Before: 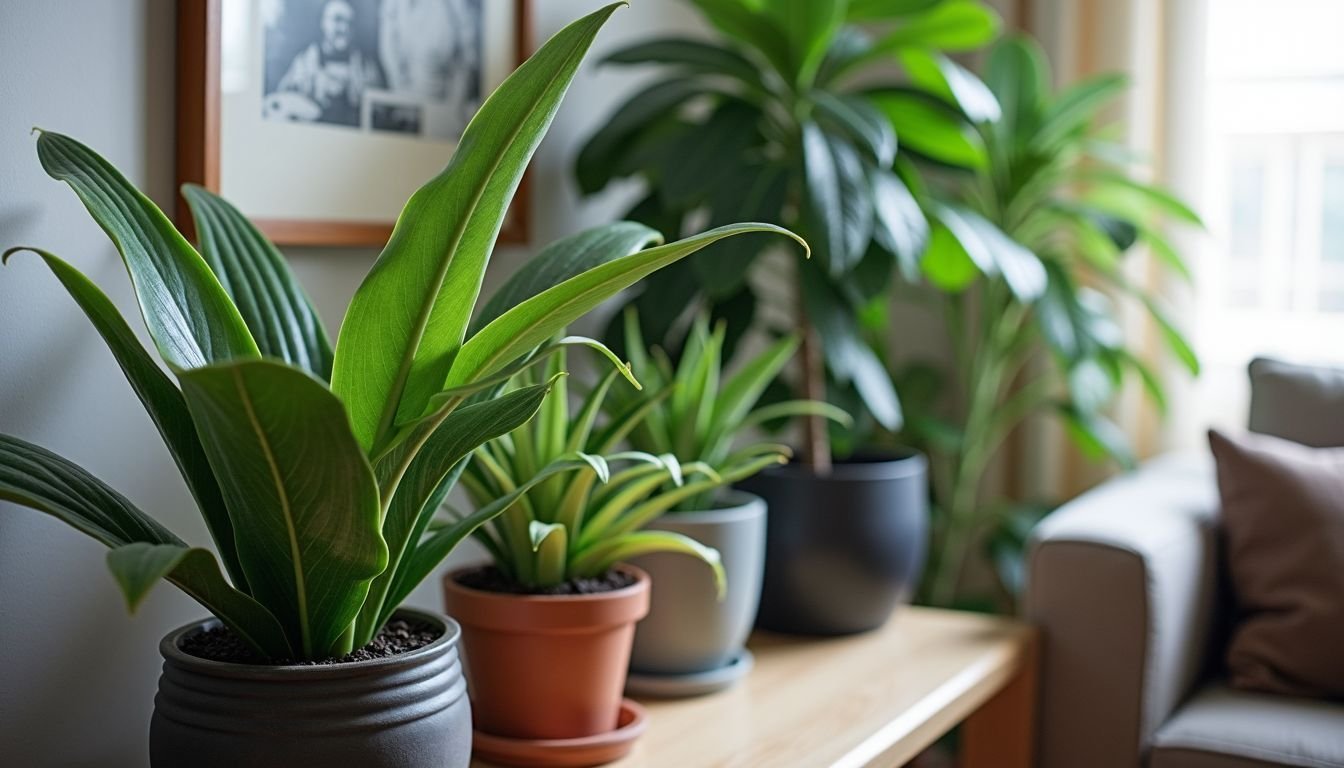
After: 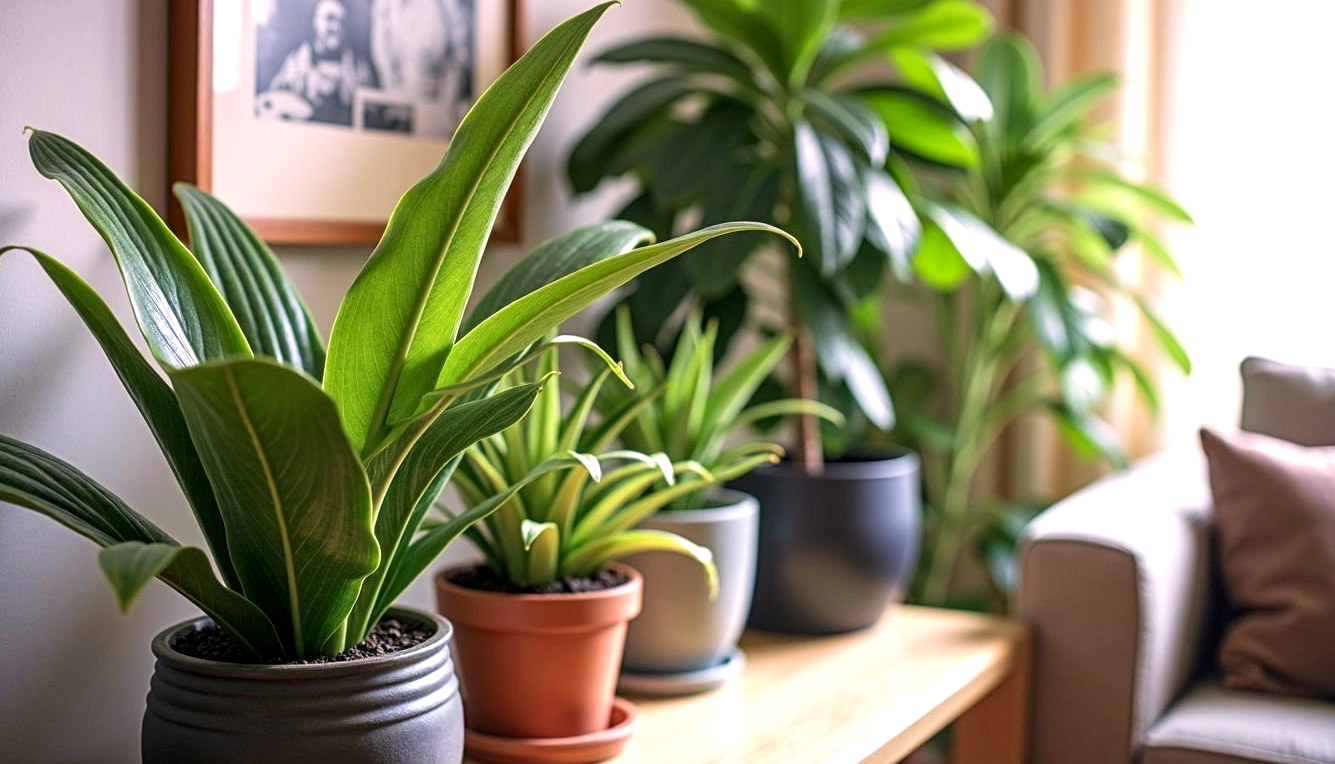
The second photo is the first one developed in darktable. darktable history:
crop and rotate: left 0.614%, top 0.179%, bottom 0.309%
exposure: black level correction 0, exposure 0.68 EV, compensate exposure bias true, compensate highlight preservation false
color correction: highlights a* 7.34, highlights b* 4.37
local contrast: detail 130%
velvia: on, module defaults
graduated density: density 0.38 EV, hardness 21%, rotation -6.11°, saturation 32%
